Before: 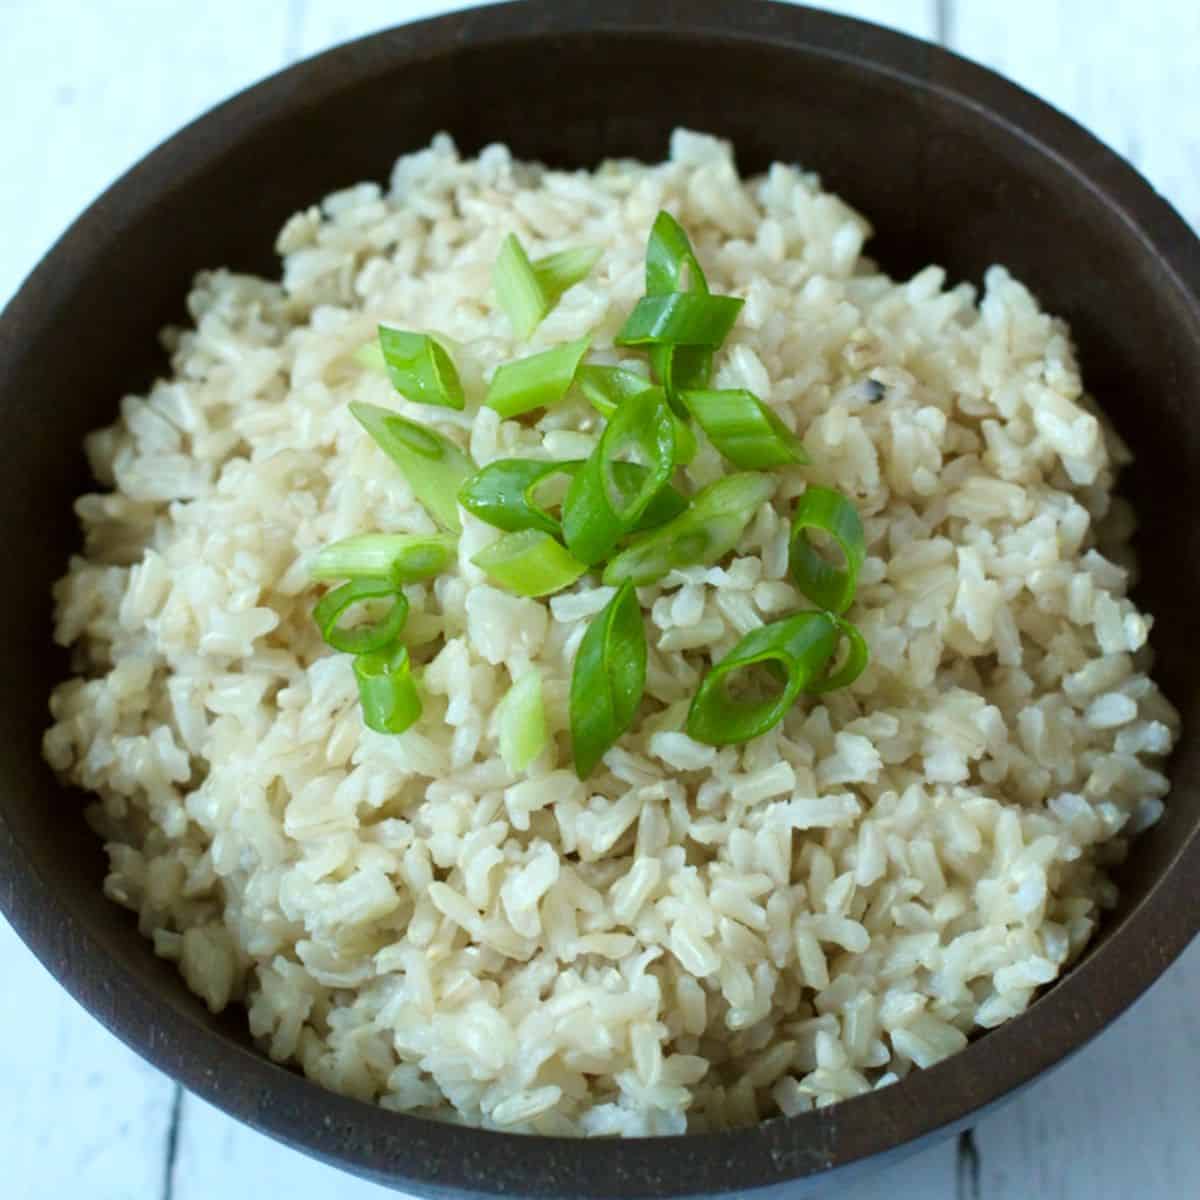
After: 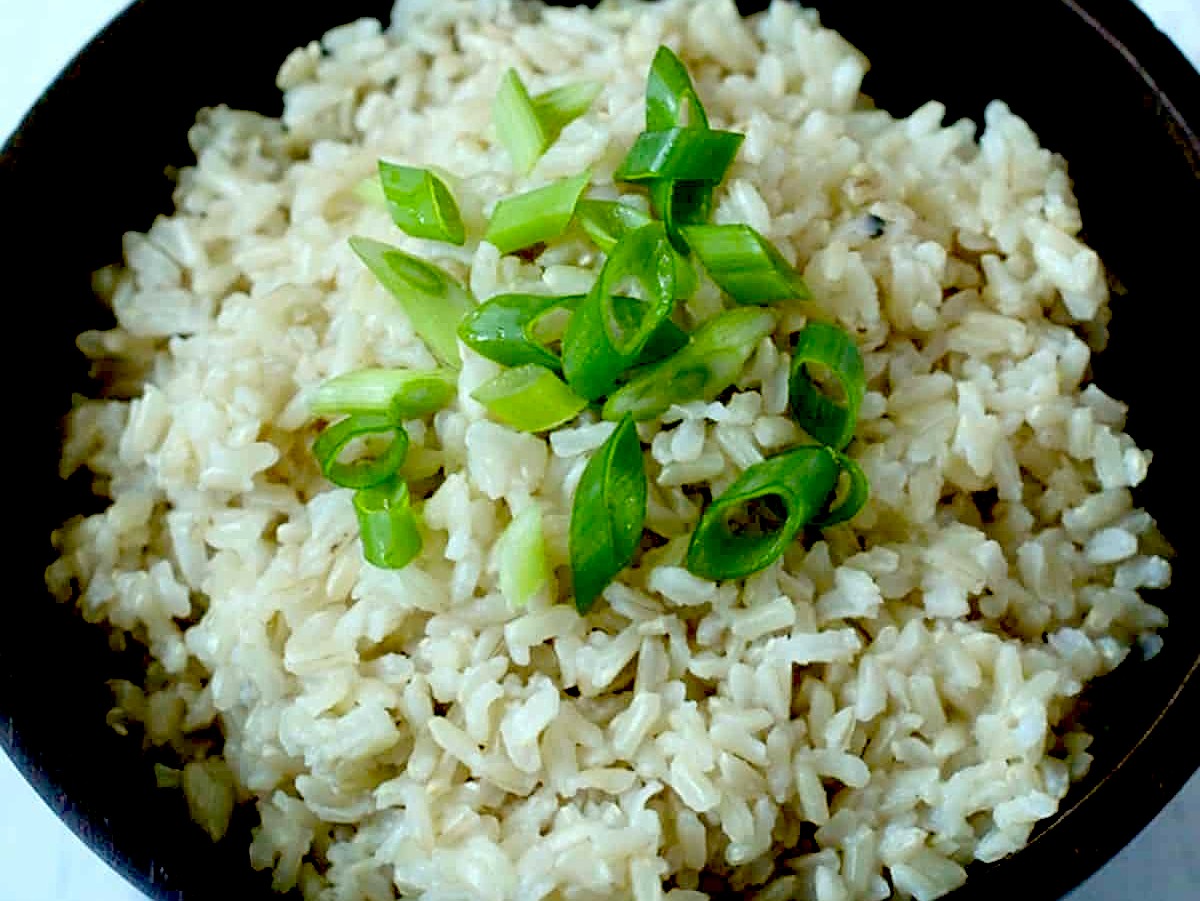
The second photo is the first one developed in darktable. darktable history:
sharpen: on, module defaults
crop: top 13.832%, bottom 11.064%
exposure: black level correction 0.057, compensate exposure bias true, compensate highlight preservation false
